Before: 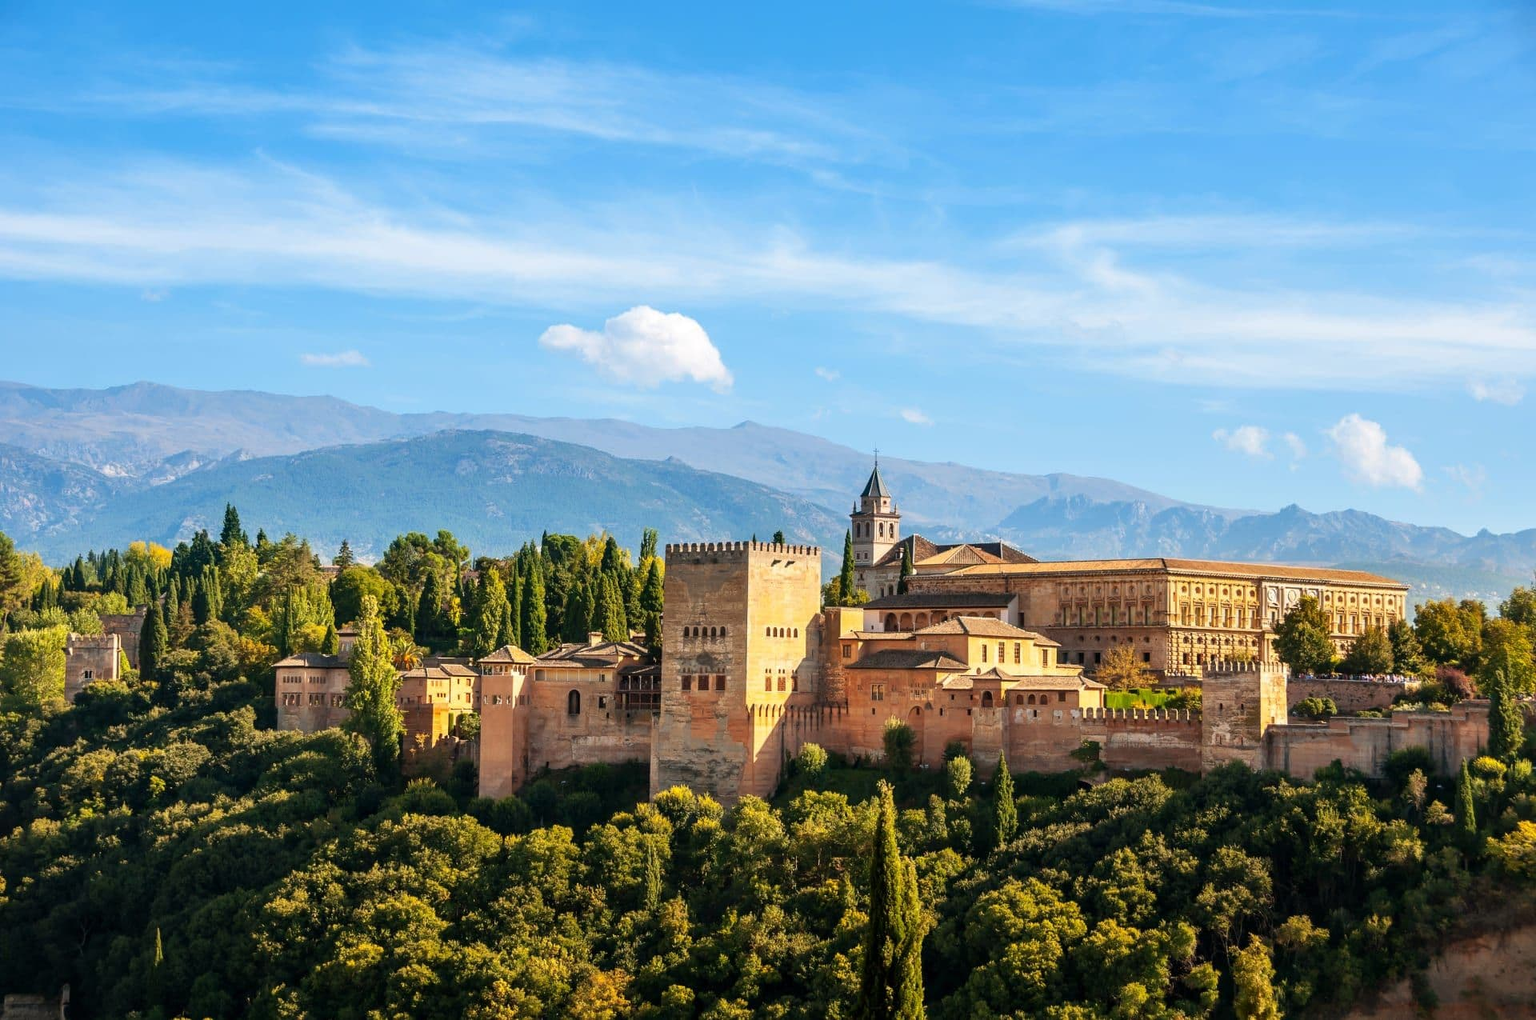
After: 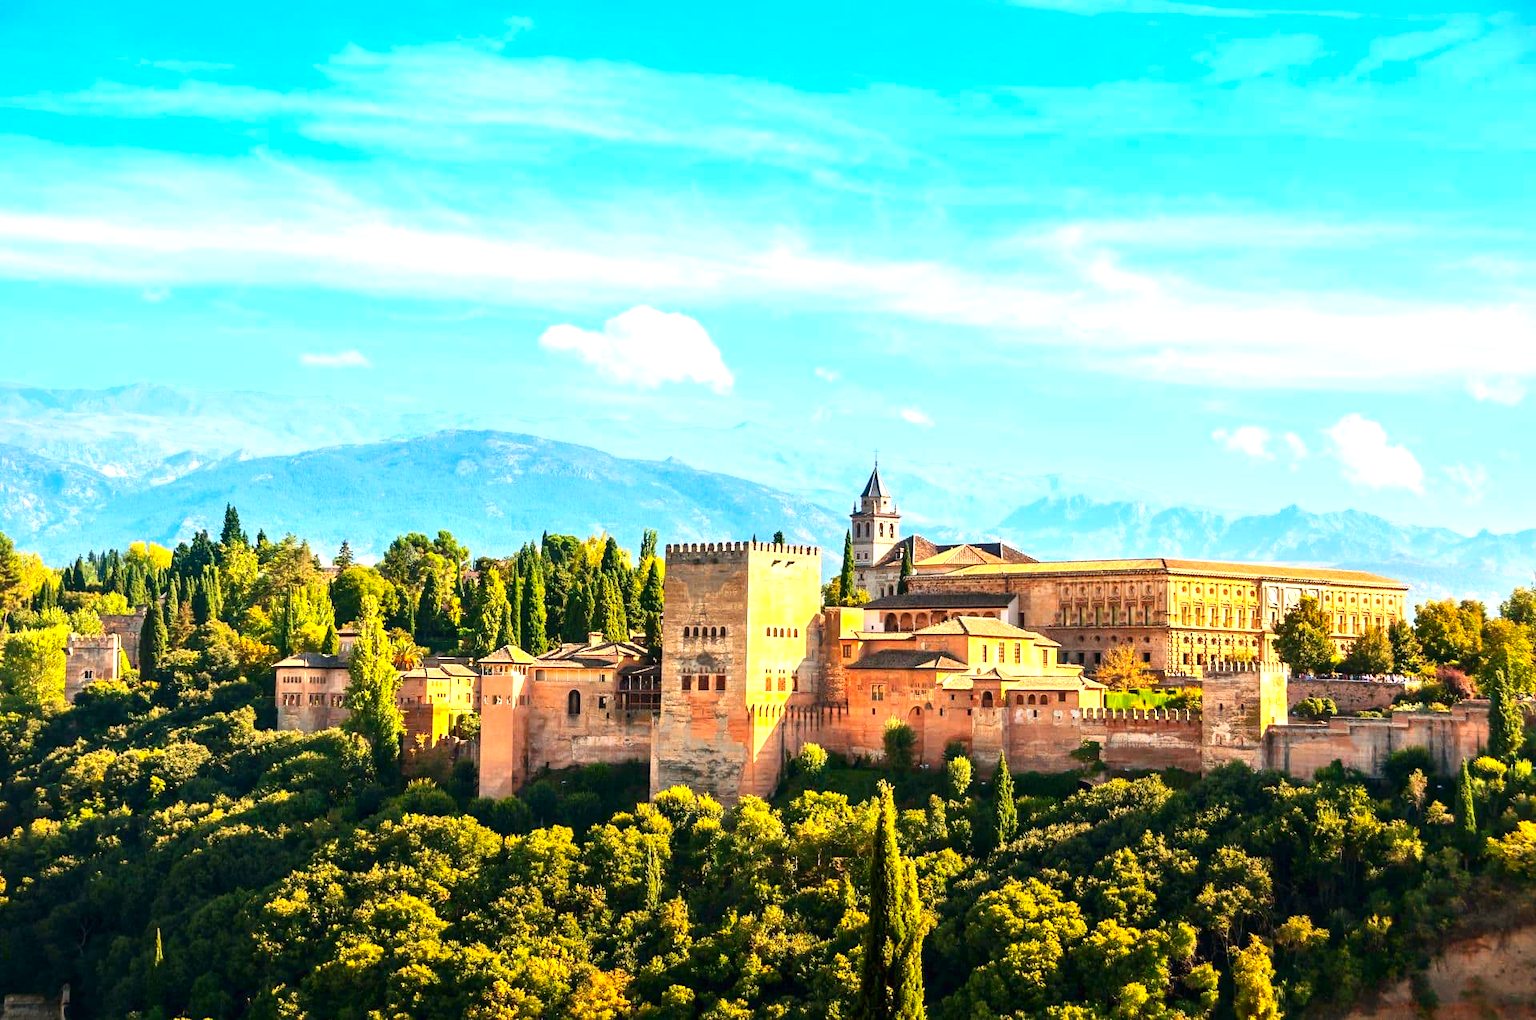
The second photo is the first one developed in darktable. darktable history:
exposure: black level correction 0, exposure 1 EV, compensate highlight preservation false
contrast brightness saturation: contrast 0.16, saturation 0.32
